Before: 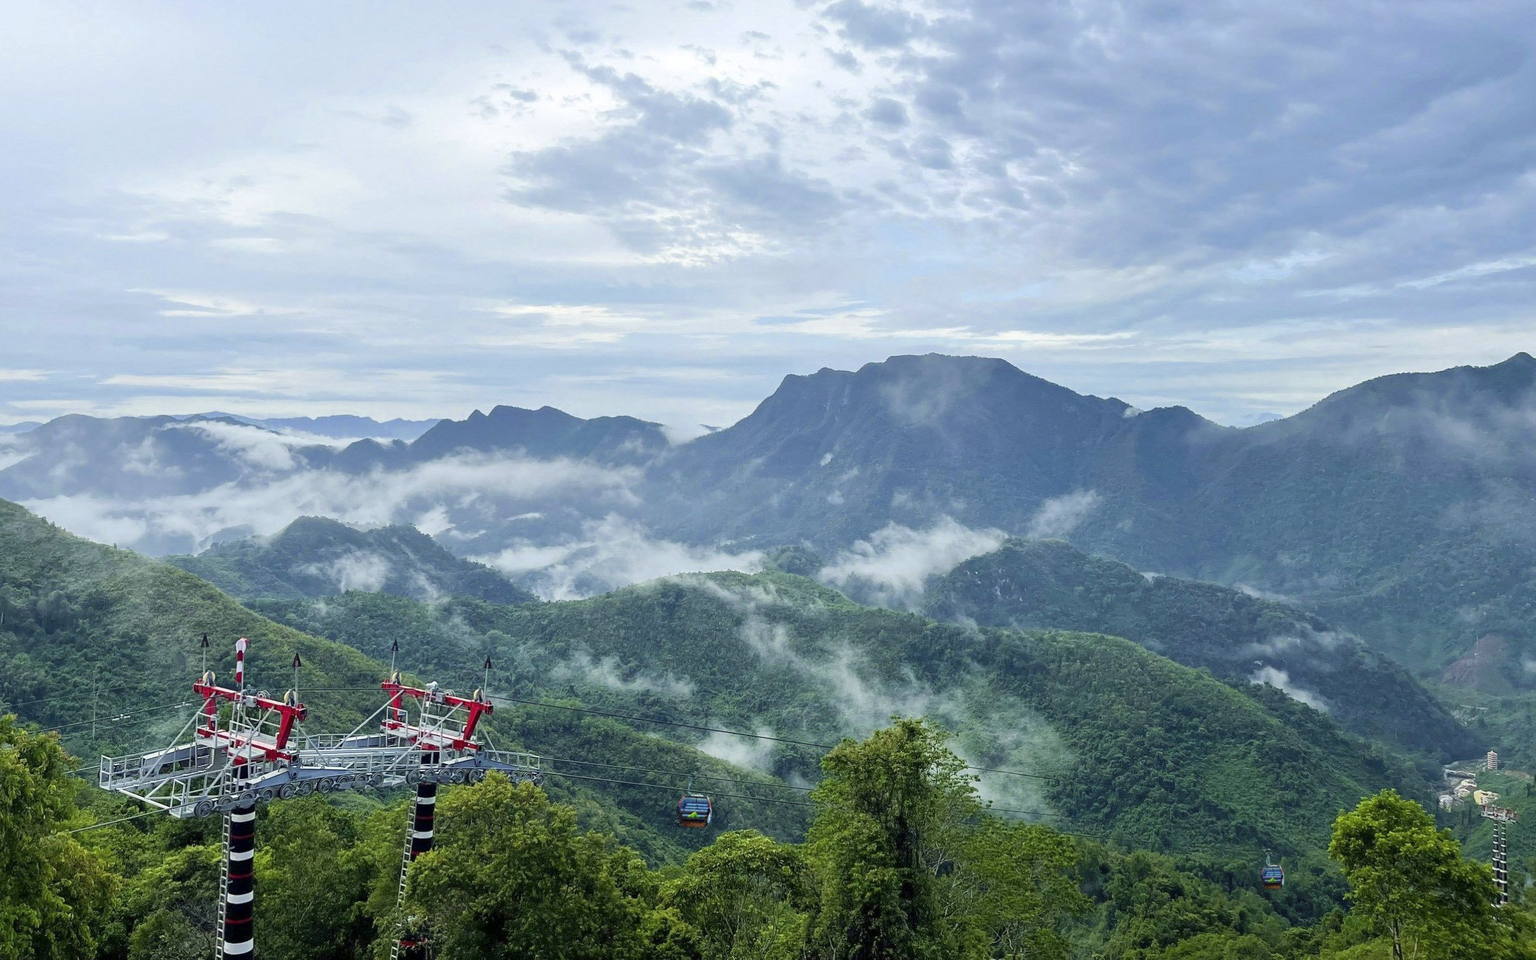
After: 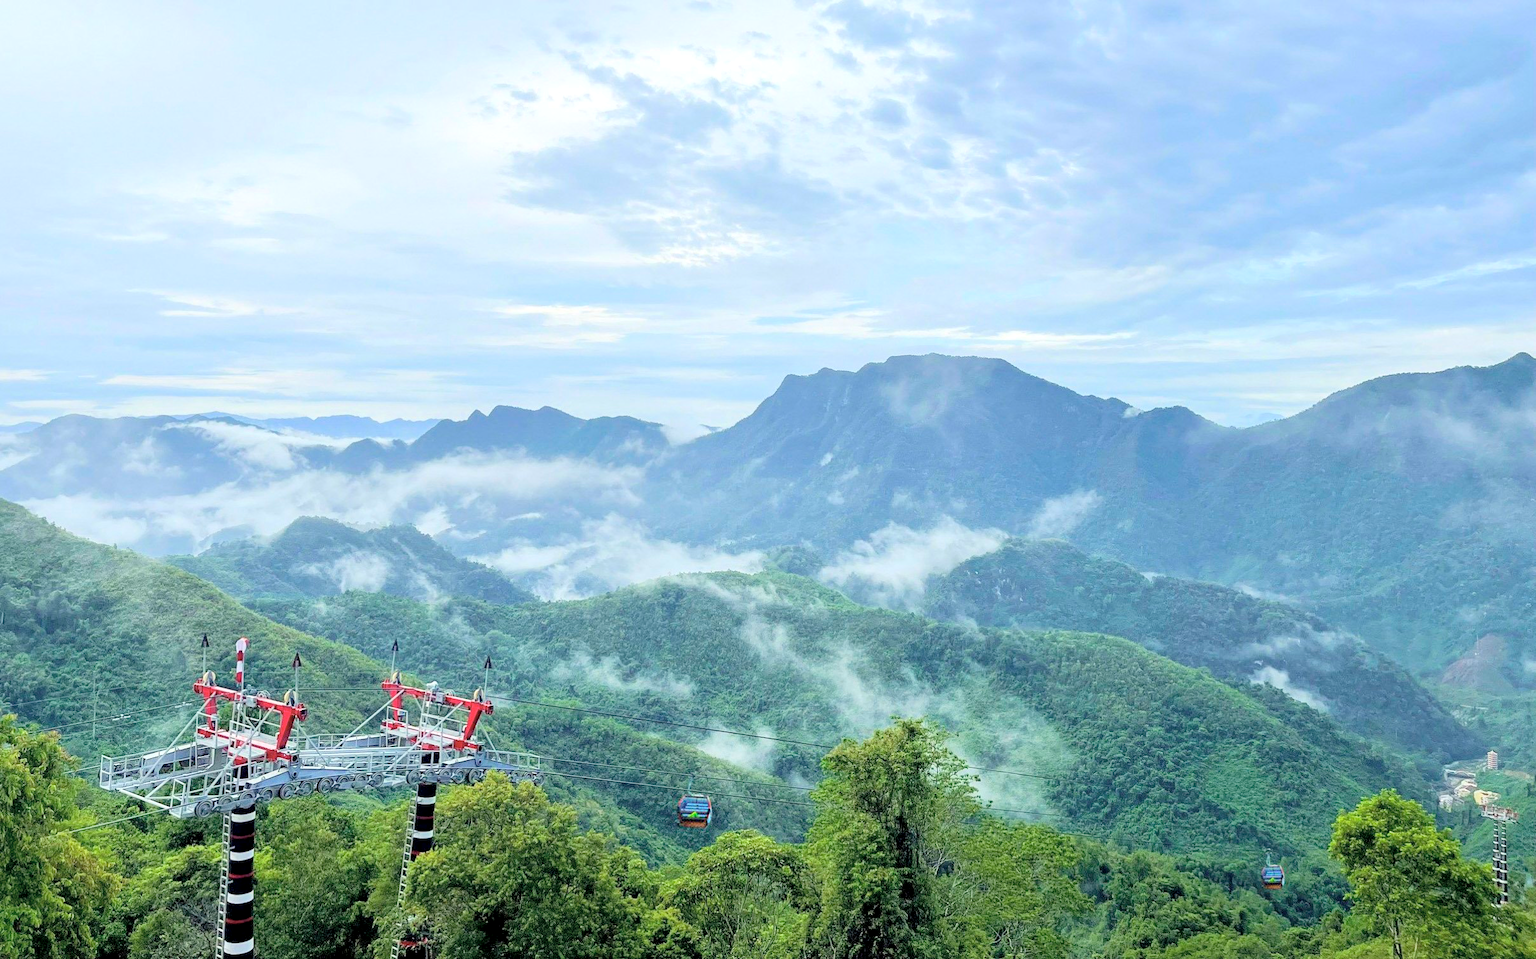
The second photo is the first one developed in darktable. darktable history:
exposure: black level correction 0.001, exposure 0.5 EV, compensate exposure bias true, compensate highlight preservation false
global tonemap: drago (0.7, 100)
local contrast: highlights 100%, shadows 100%, detail 120%, midtone range 0.2
